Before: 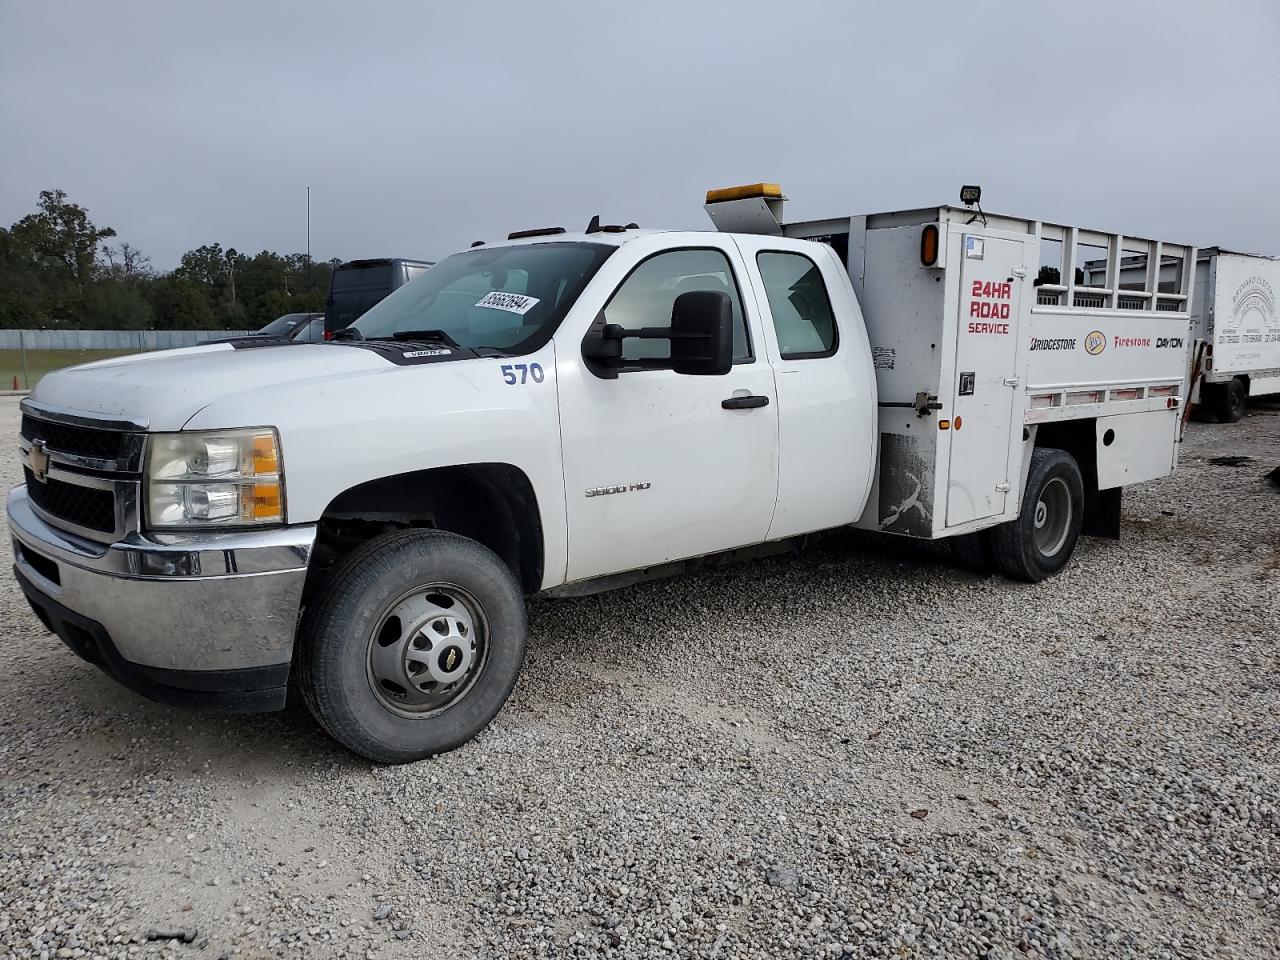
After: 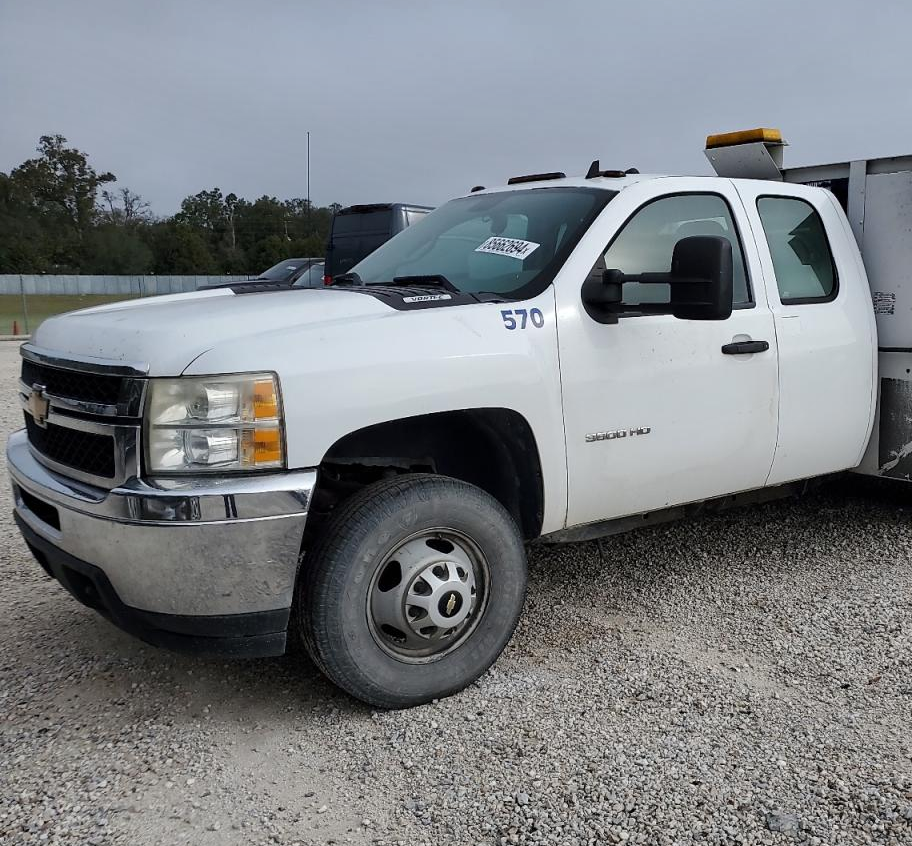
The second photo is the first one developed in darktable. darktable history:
crop: top 5.803%, right 27.864%, bottom 5.804%
shadows and highlights: soften with gaussian
